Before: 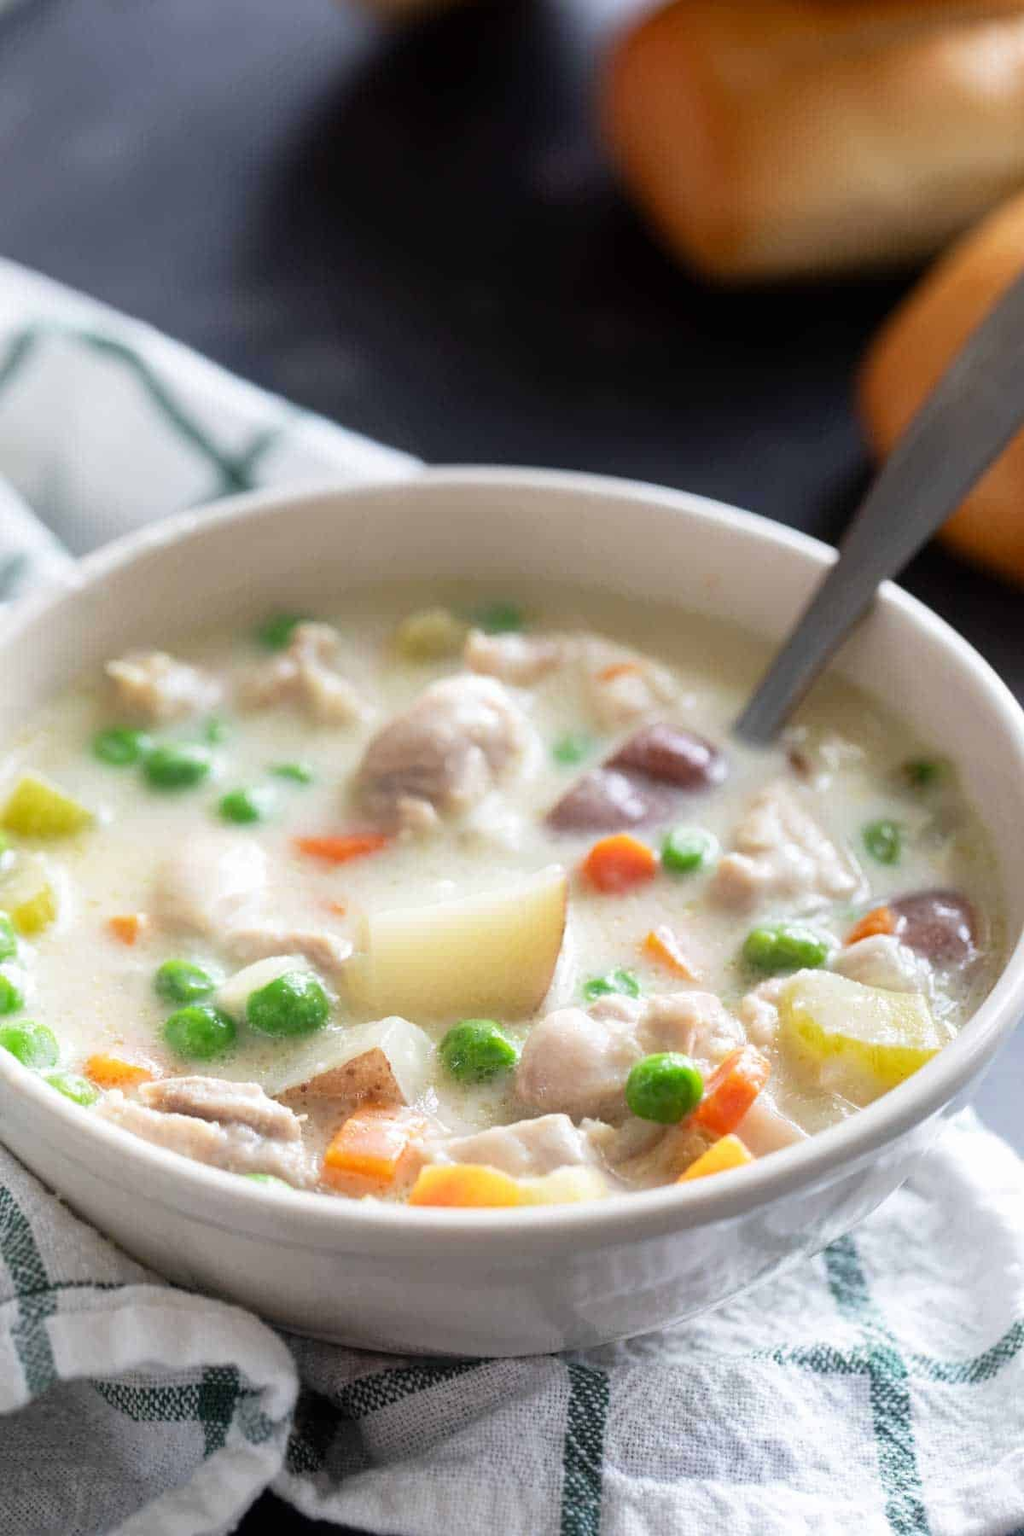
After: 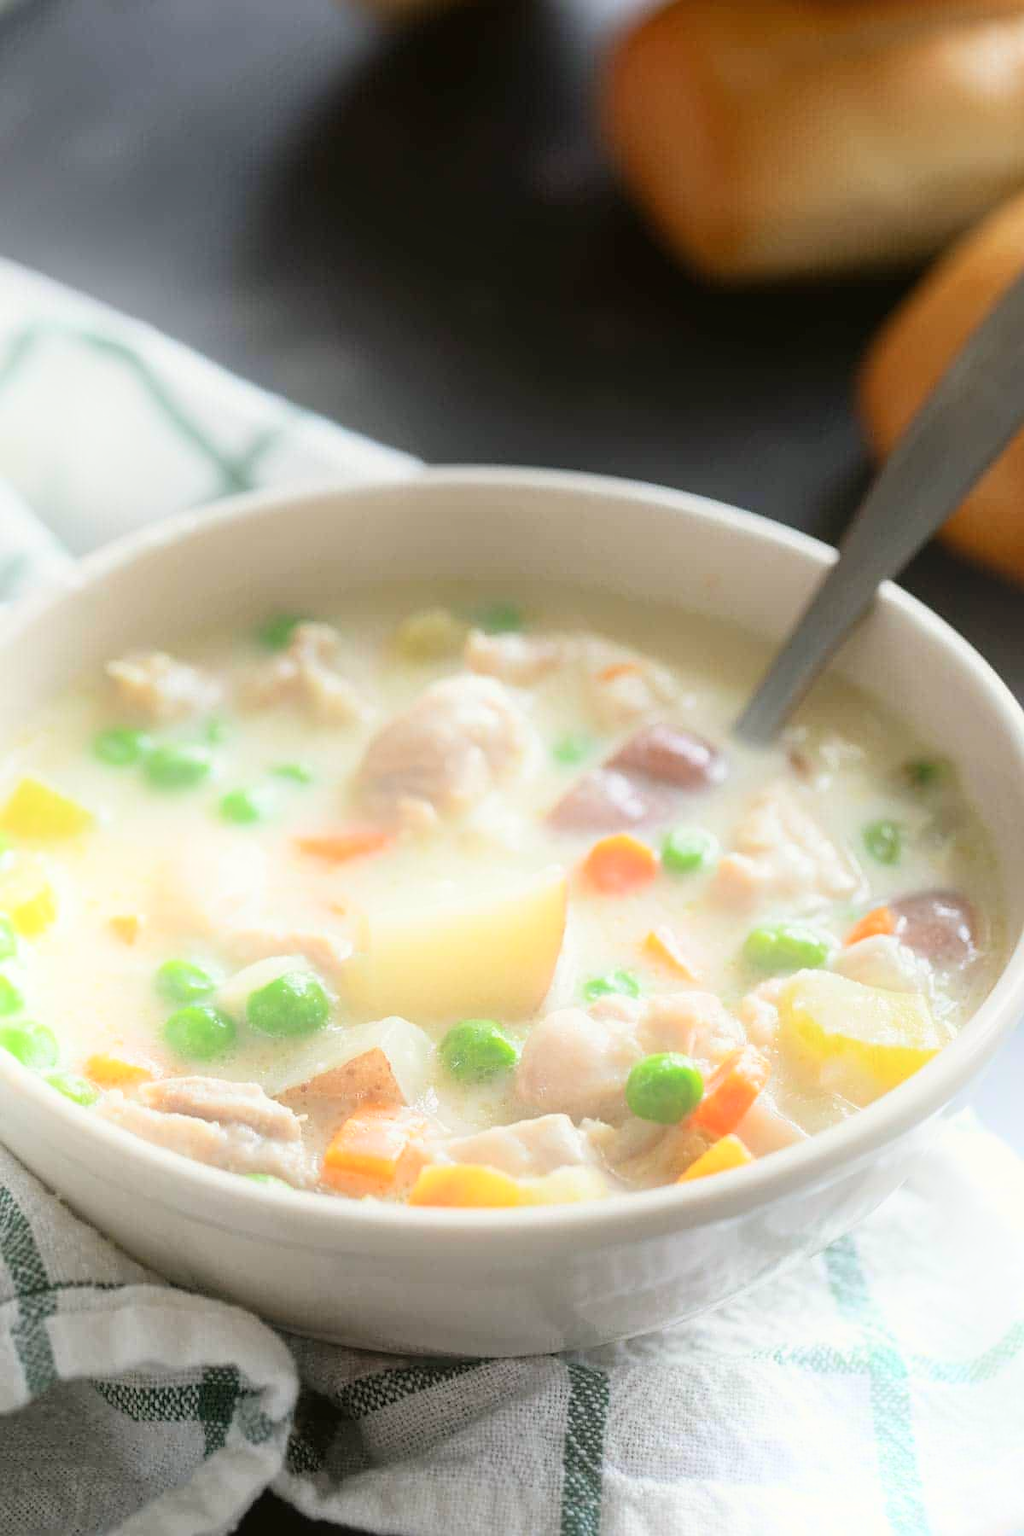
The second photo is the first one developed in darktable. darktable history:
sharpen: radius 0.969, amount 0.604
color balance: mode lift, gamma, gain (sRGB), lift [1.04, 1, 1, 0.97], gamma [1.01, 1, 1, 0.97], gain [0.96, 1, 1, 0.97]
bloom: on, module defaults
